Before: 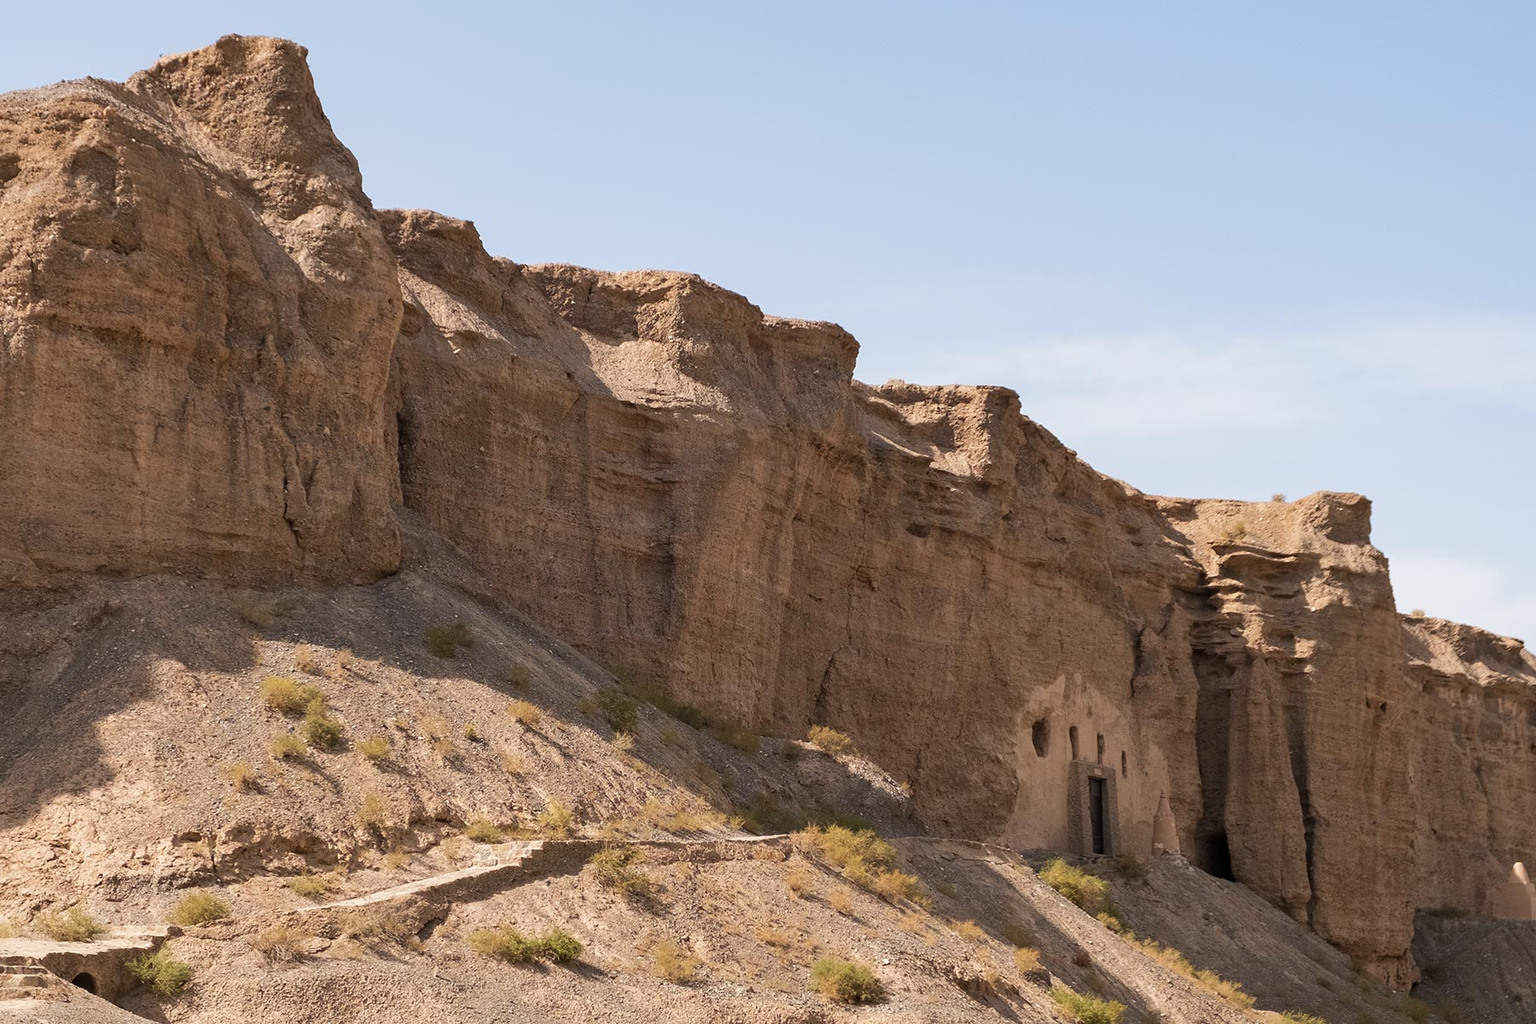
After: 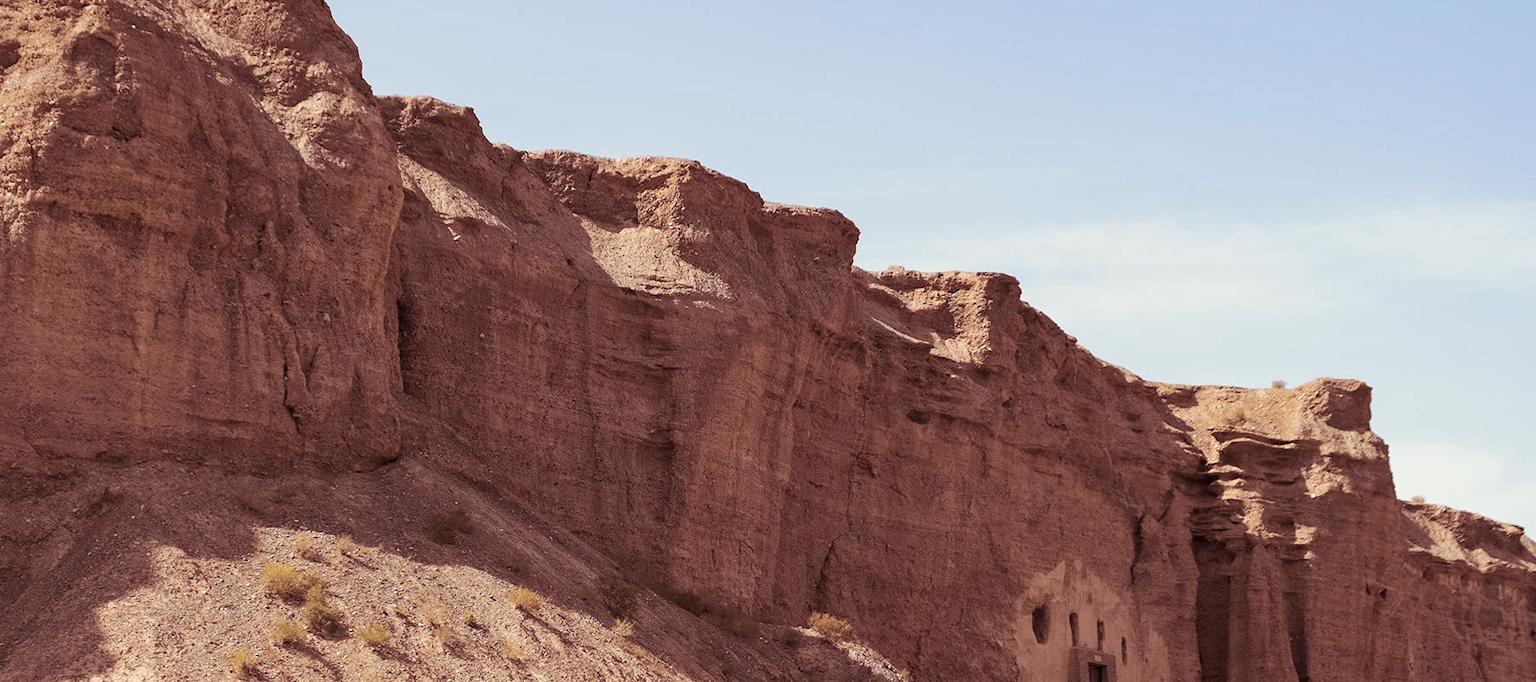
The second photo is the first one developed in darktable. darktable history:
split-toning: on, module defaults
crop: top 11.166%, bottom 22.168%
